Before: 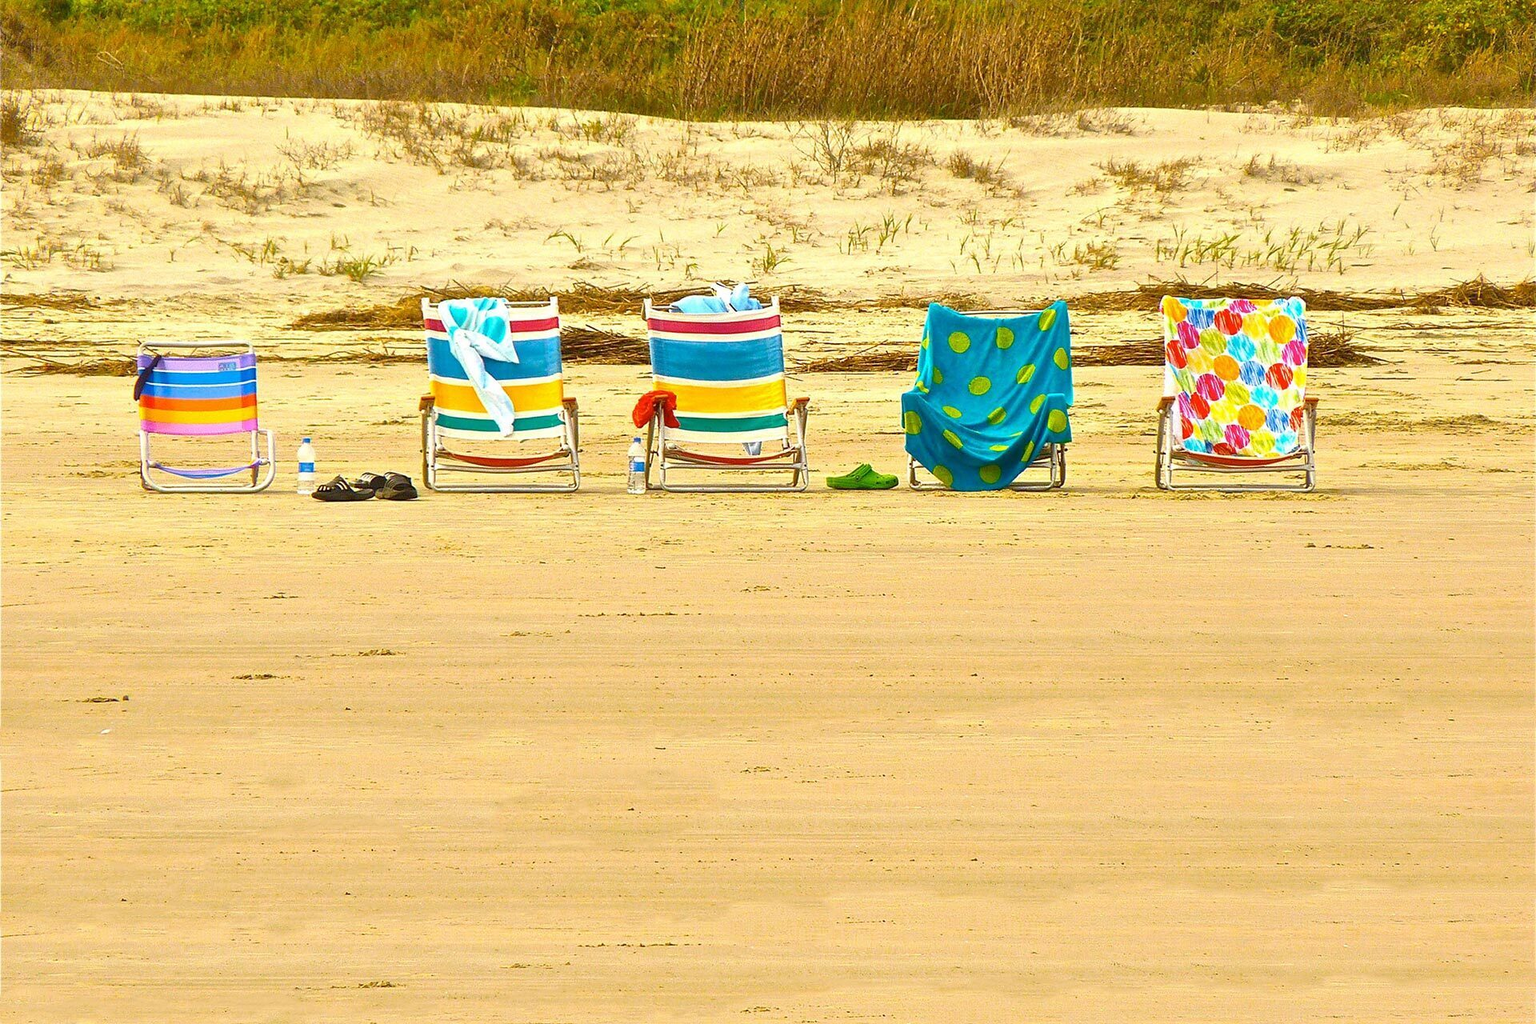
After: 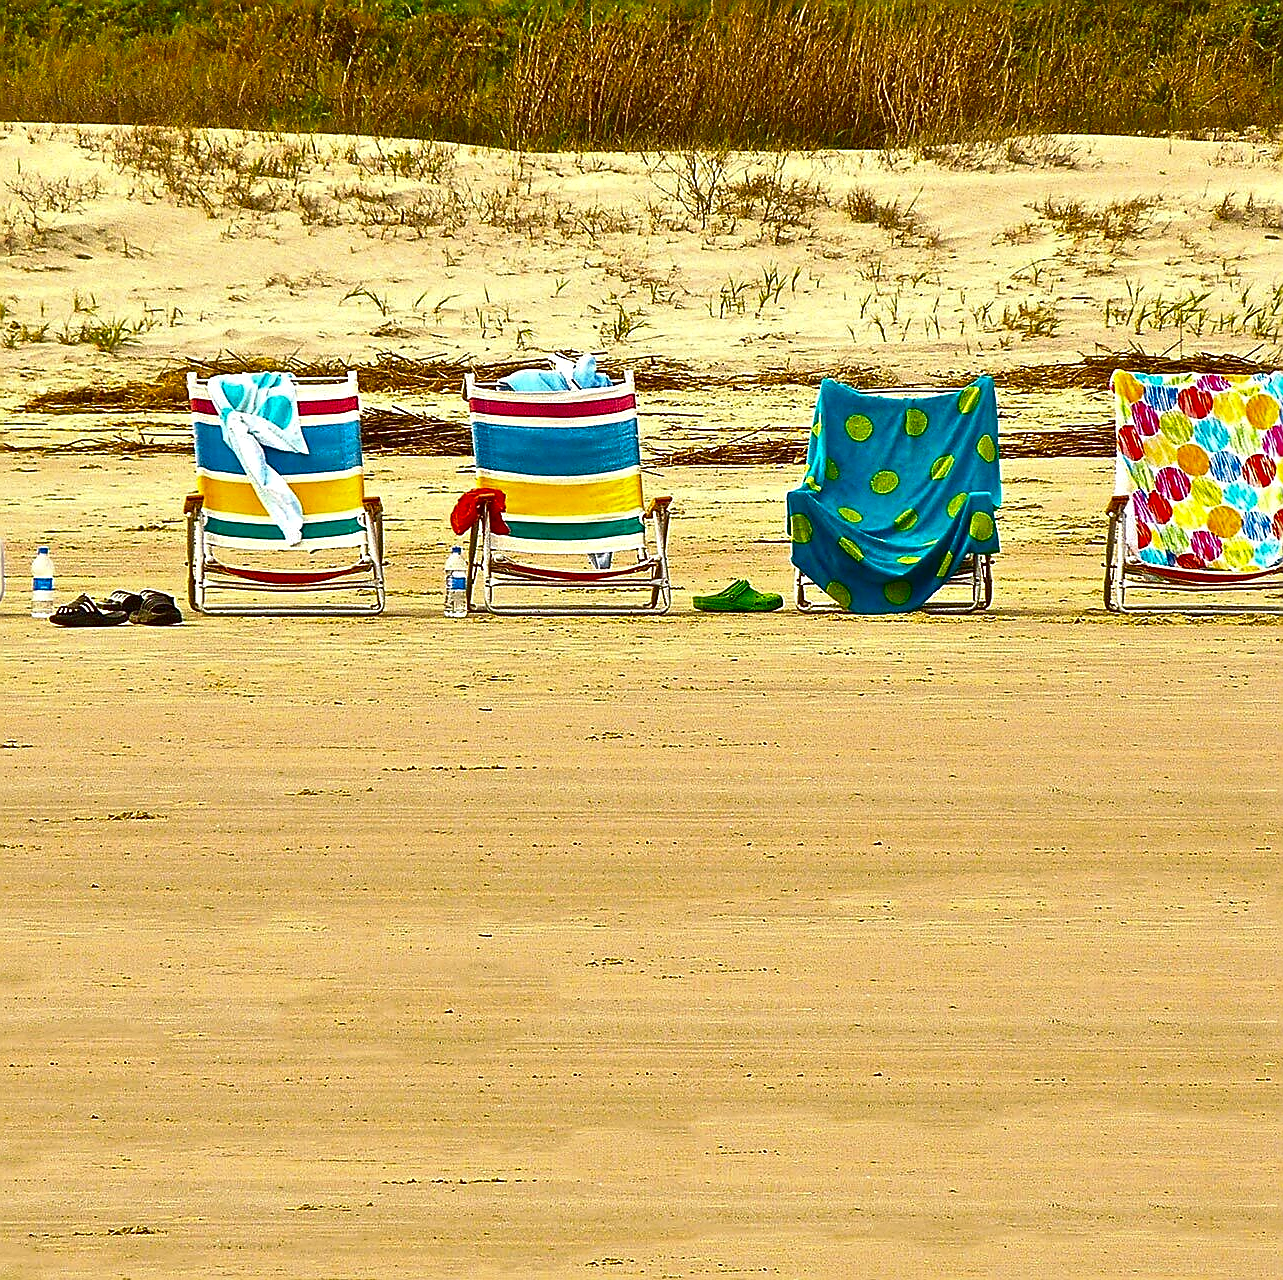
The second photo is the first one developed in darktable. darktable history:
sharpen: radius 1.4, amount 1.25, threshold 0.7
contrast equalizer: octaves 7, y [[0.6 ×6], [0.55 ×6], [0 ×6], [0 ×6], [0 ×6]], mix 0.3
contrast brightness saturation: brightness -0.2, saturation 0.08
crop and rotate: left 17.732%, right 15.423%
